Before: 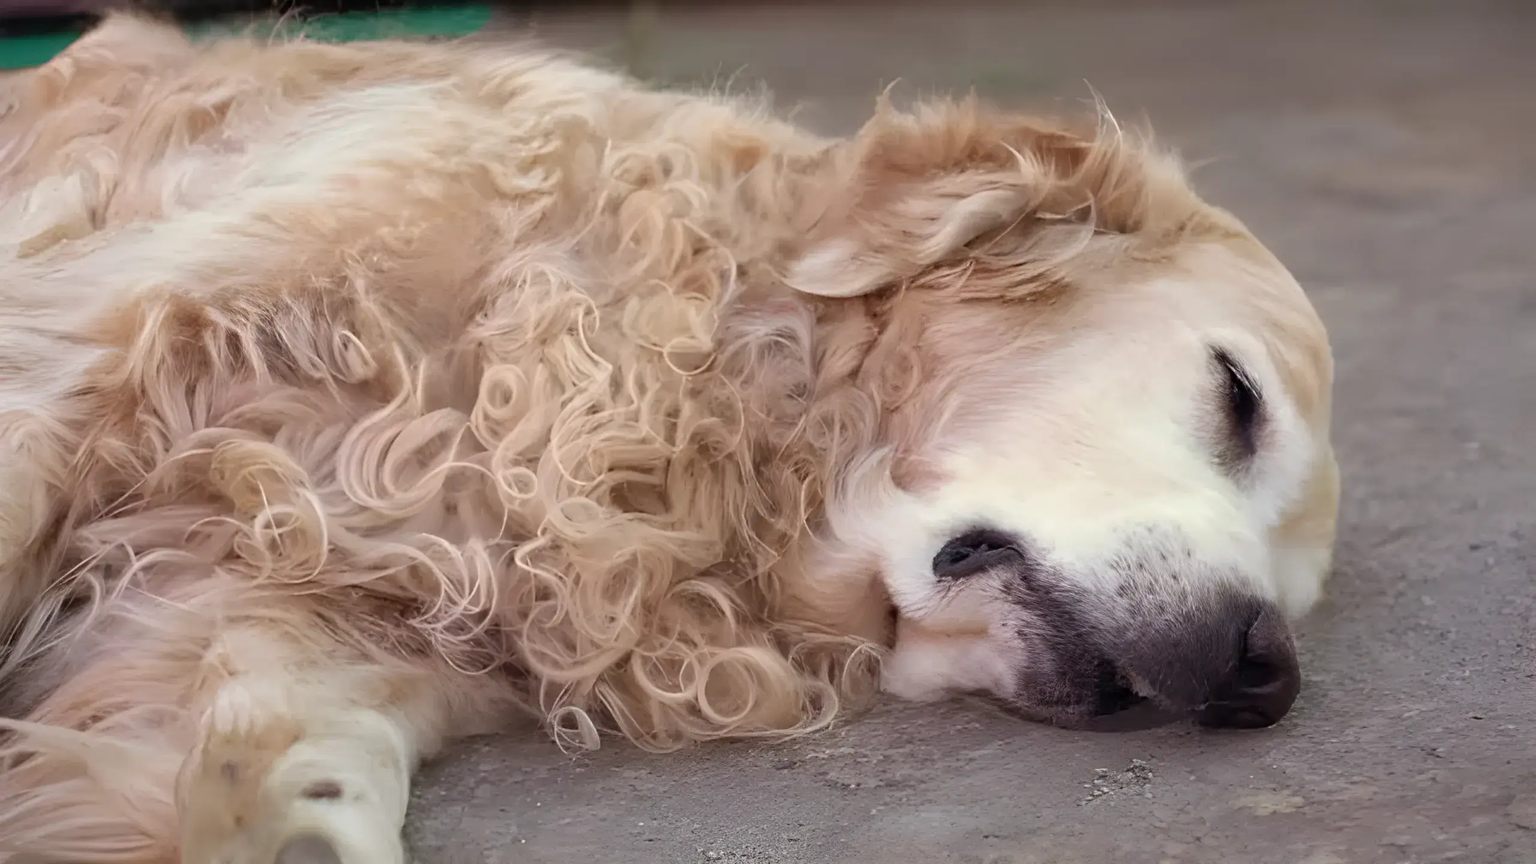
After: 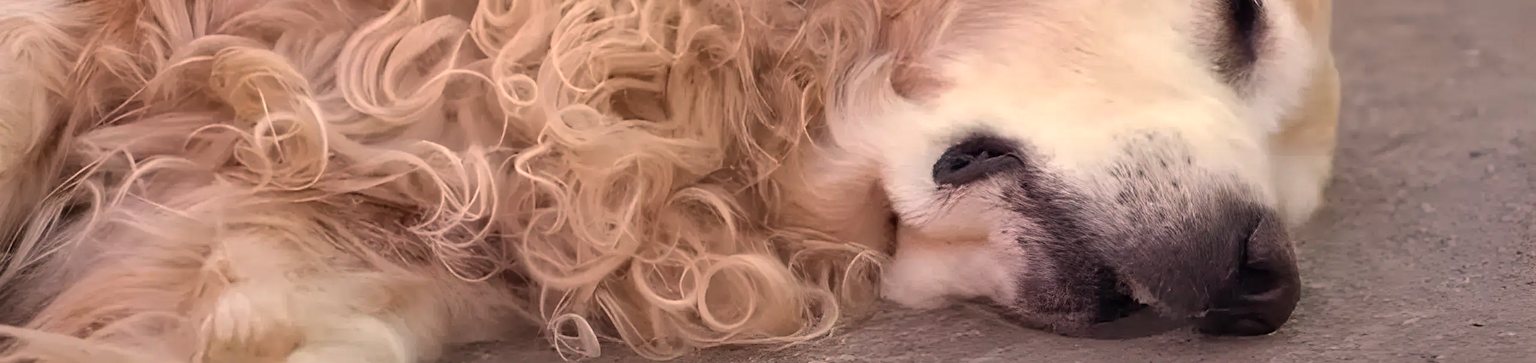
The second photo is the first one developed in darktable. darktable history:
crop: top 45.551%, bottom 12.262%
white balance: red 1.127, blue 0.943
shadows and highlights: low approximation 0.01, soften with gaussian
